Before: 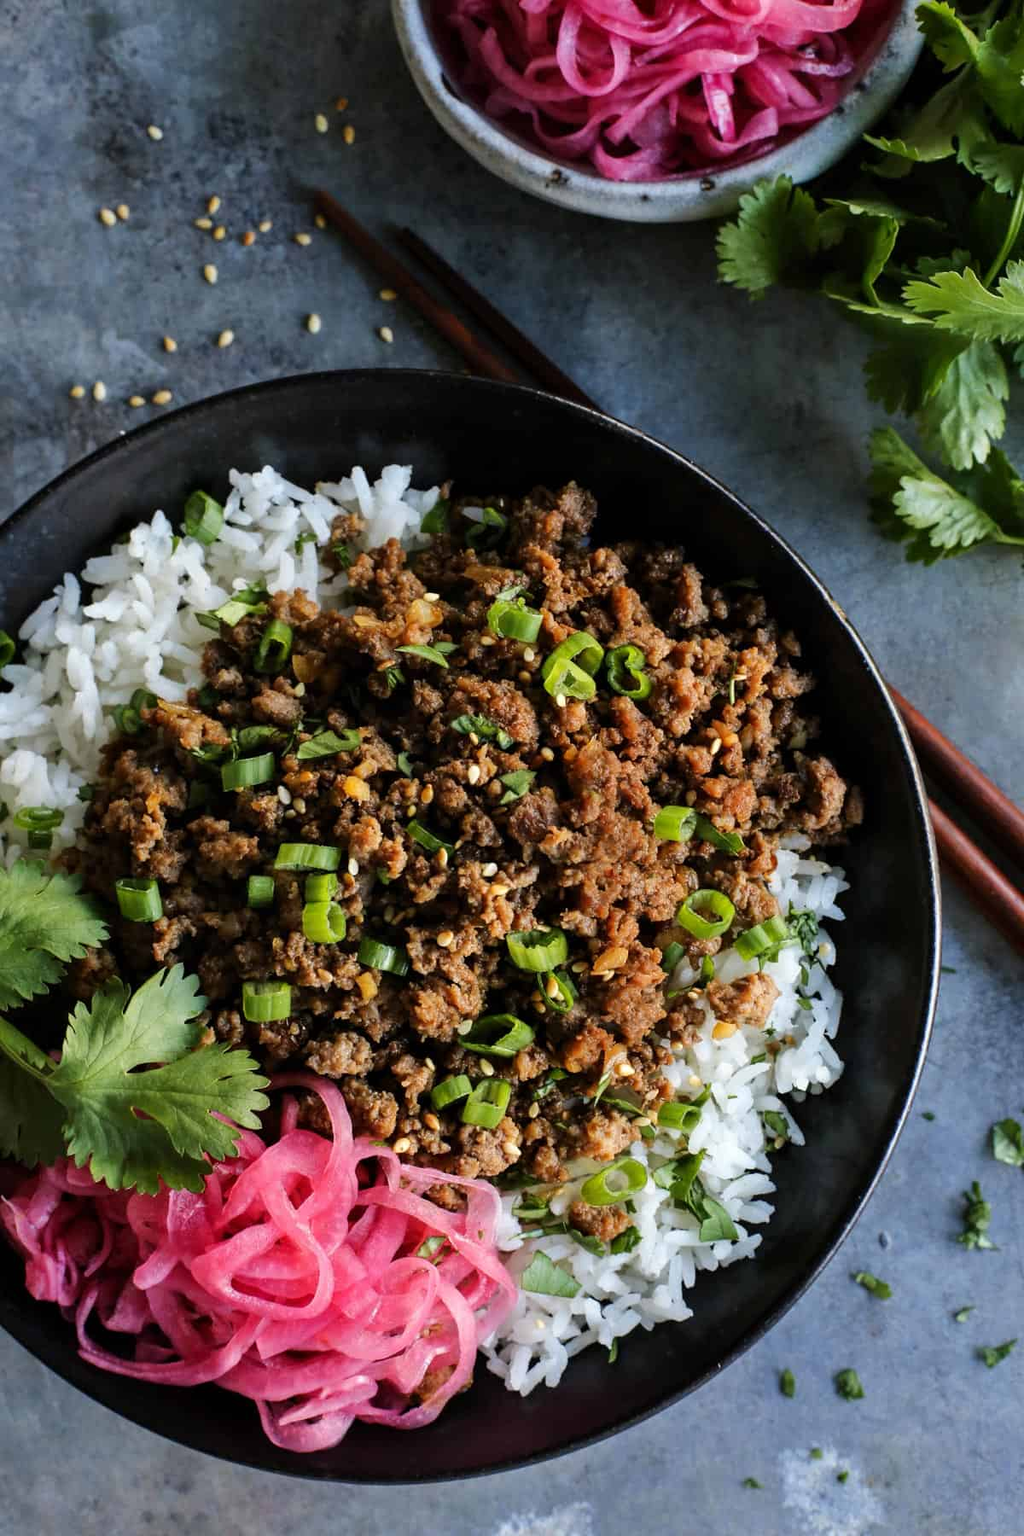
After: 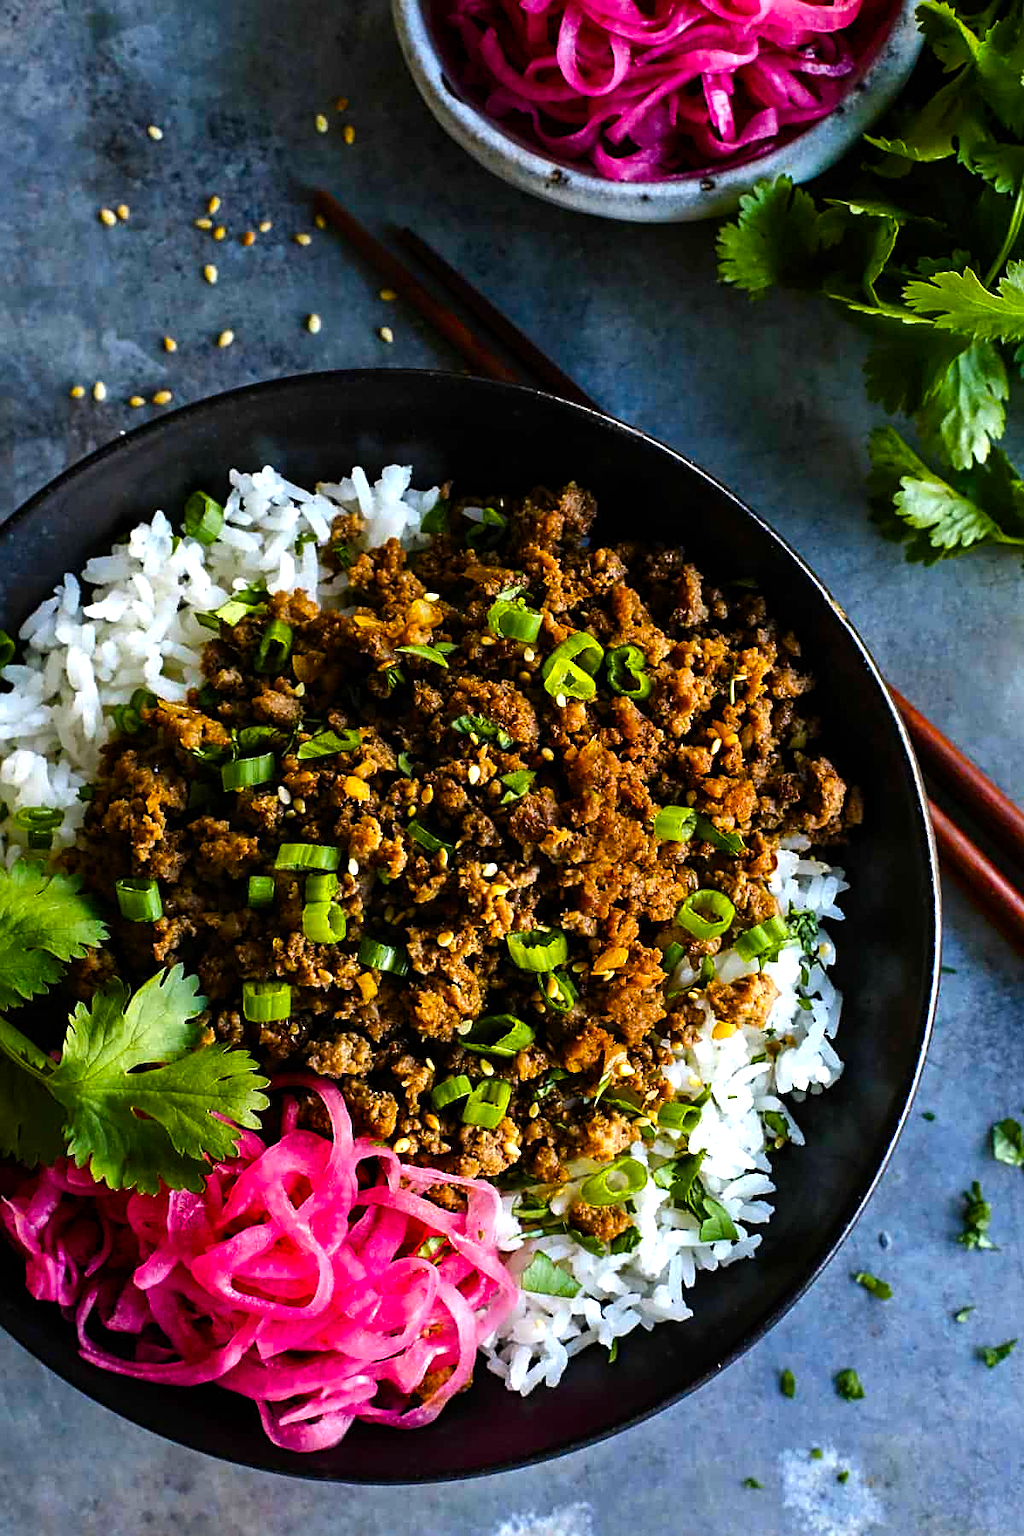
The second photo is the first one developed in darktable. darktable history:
sharpen: on, module defaults
color balance rgb: linear chroma grading › global chroma 9%, perceptual saturation grading › global saturation 36%, perceptual saturation grading › shadows 35%, perceptual brilliance grading › global brilliance 15%, perceptual brilliance grading › shadows -35%, global vibrance 15%
tone equalizer: on, module defaults
